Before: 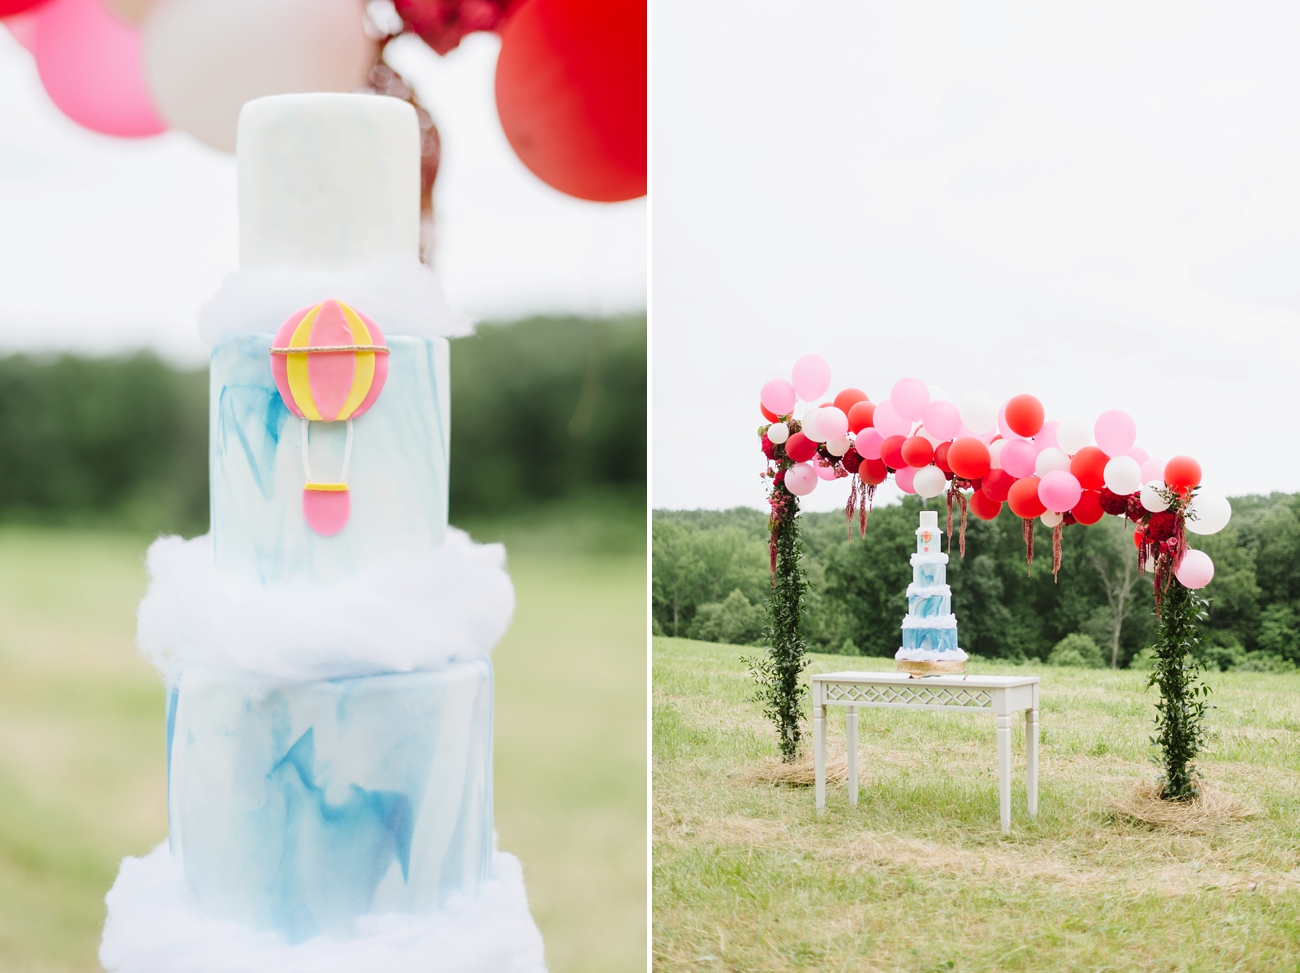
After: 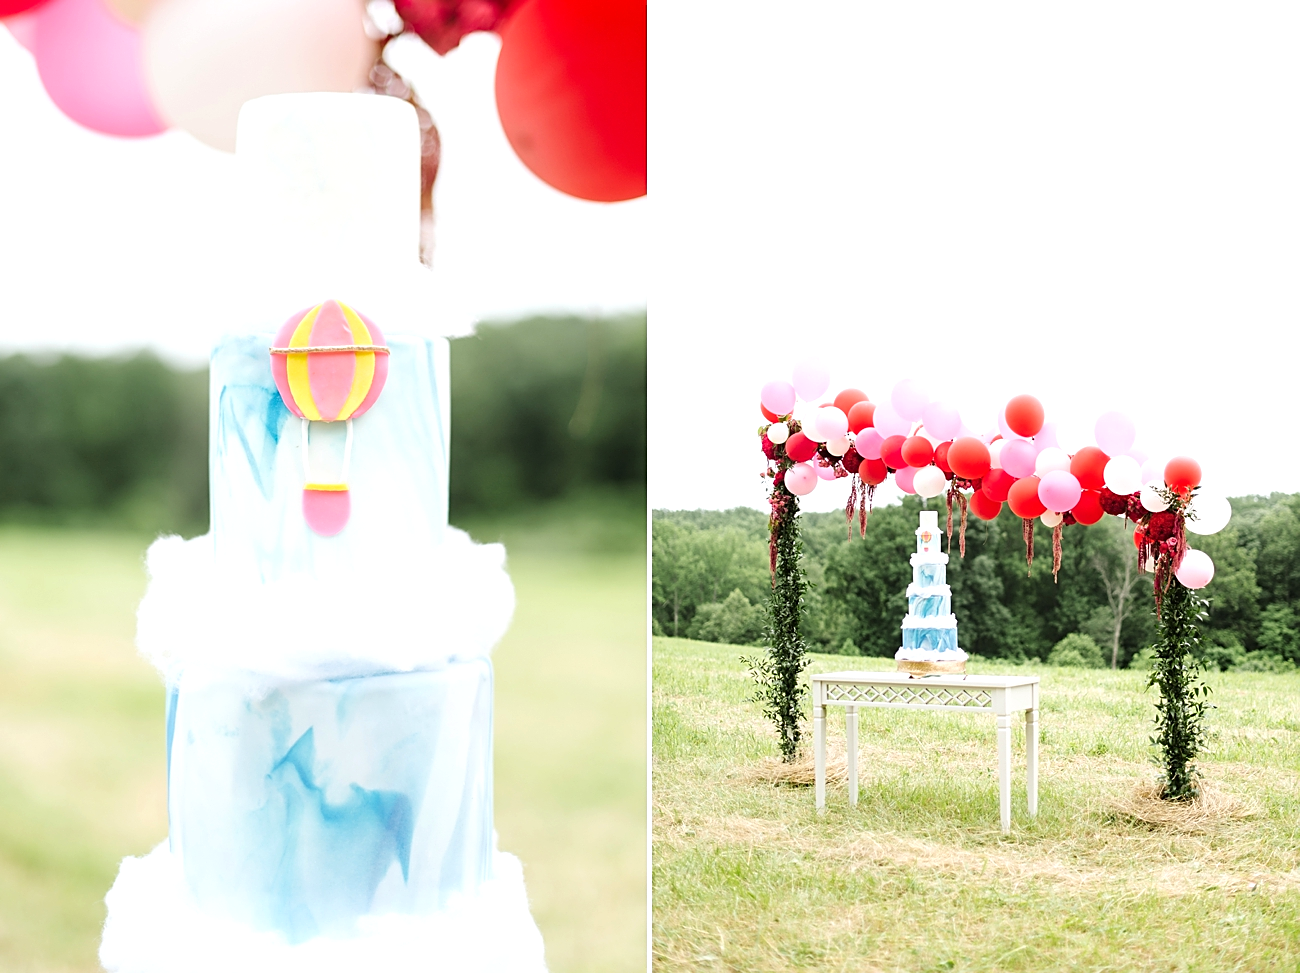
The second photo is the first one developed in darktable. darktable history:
sharpen: amount 0.472
tone equalizer: -8 EV -0.4 EV, -7 EV -0.395 EV, -6 EV -0.349 EV, -5 EV -0.251 EV, -3 EV 0.253 EV, -2 EV 0.356 EV, -1 EV 0.364 EV, +0 EV 0.444 EV
